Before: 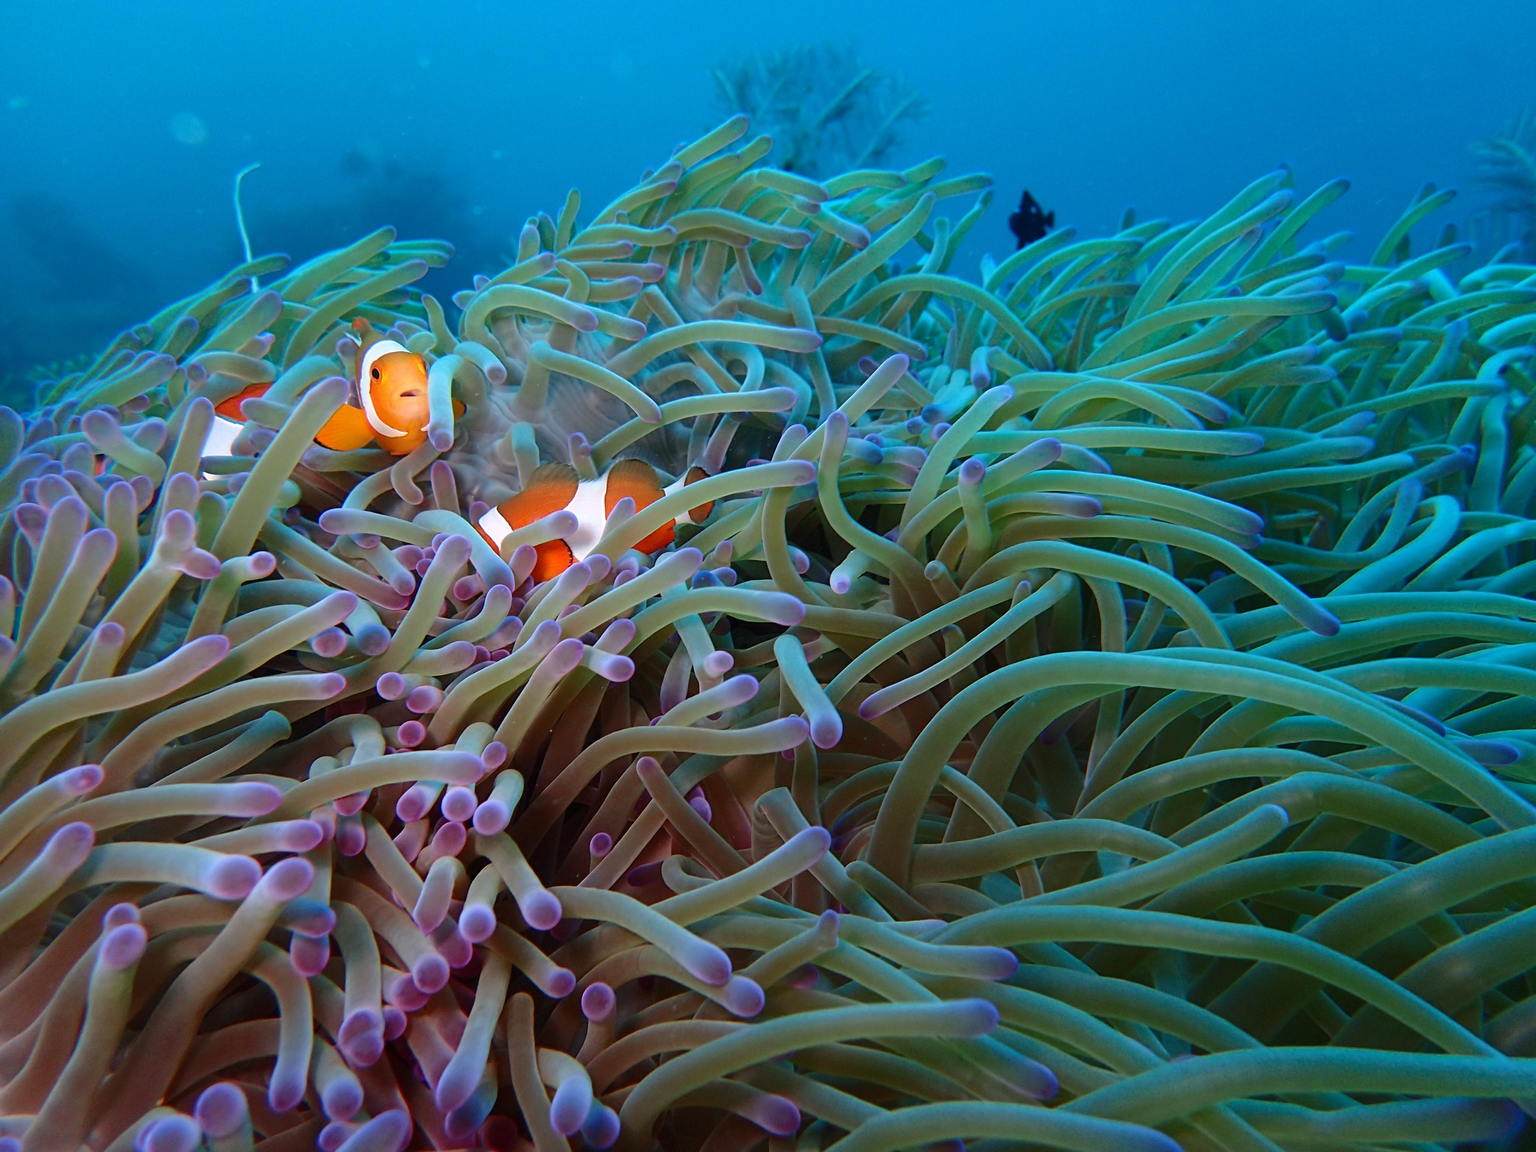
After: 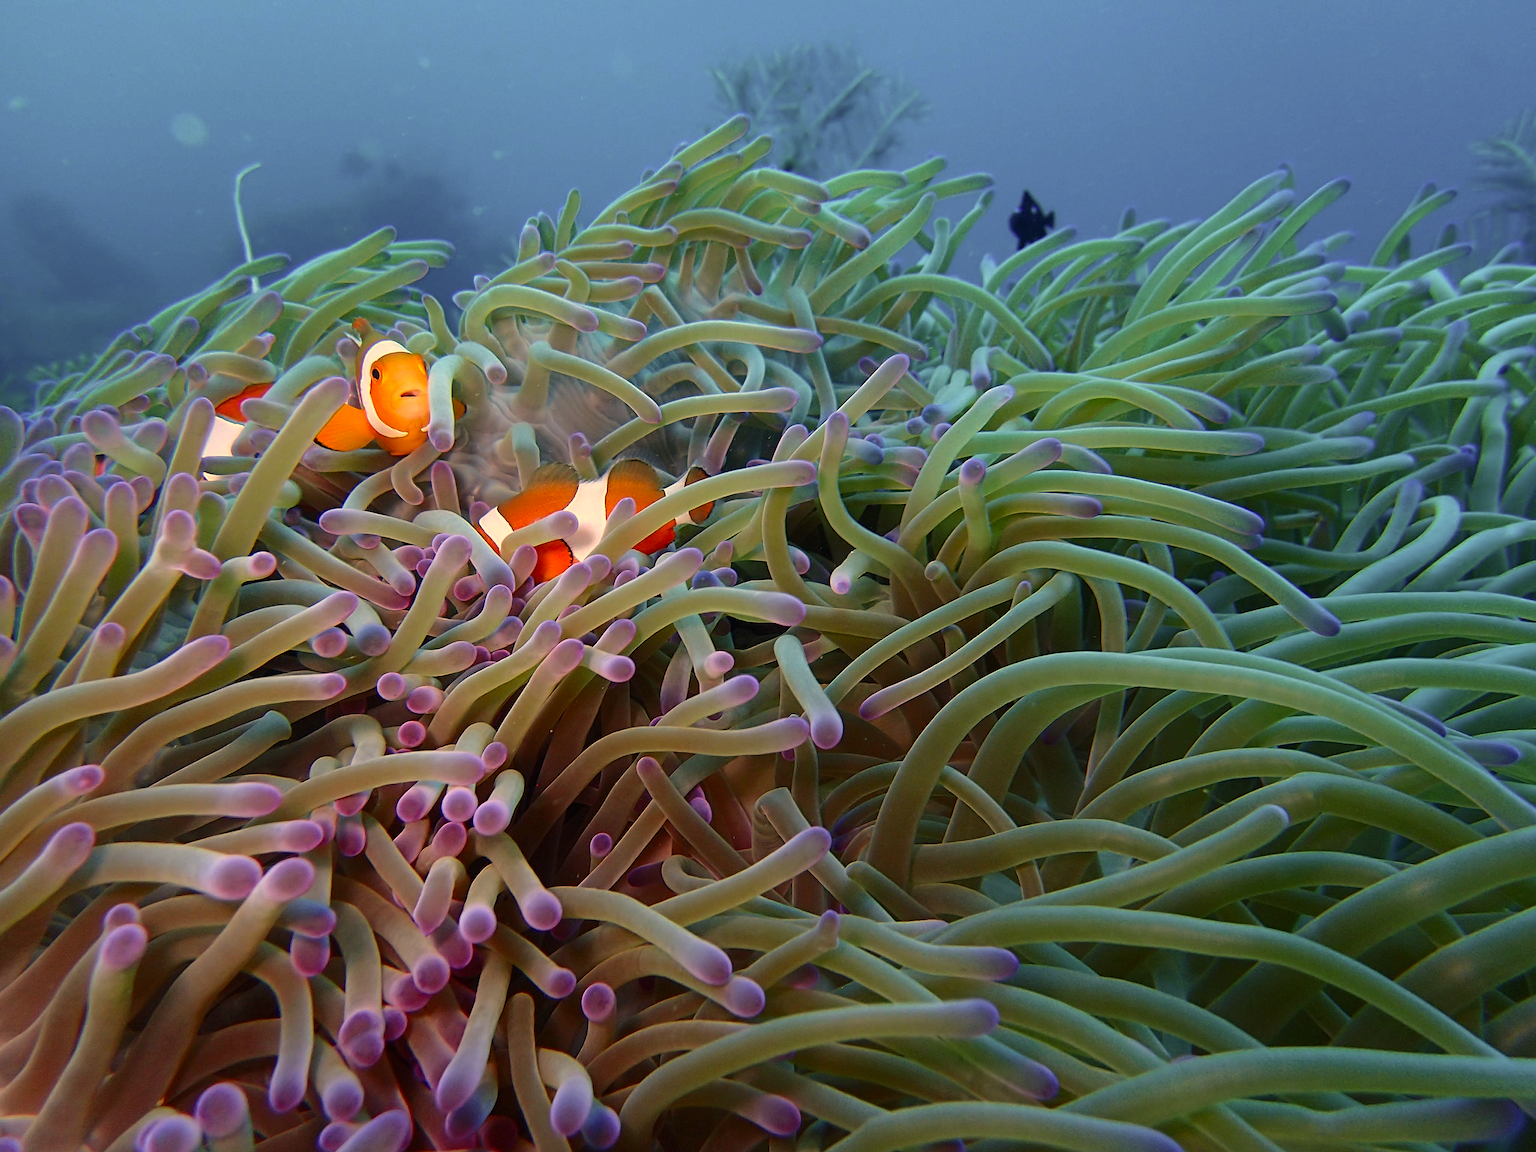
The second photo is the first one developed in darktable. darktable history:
sharpen: on, module defaults
color correction: highlights a* 14.86, highlights b* 31.52
